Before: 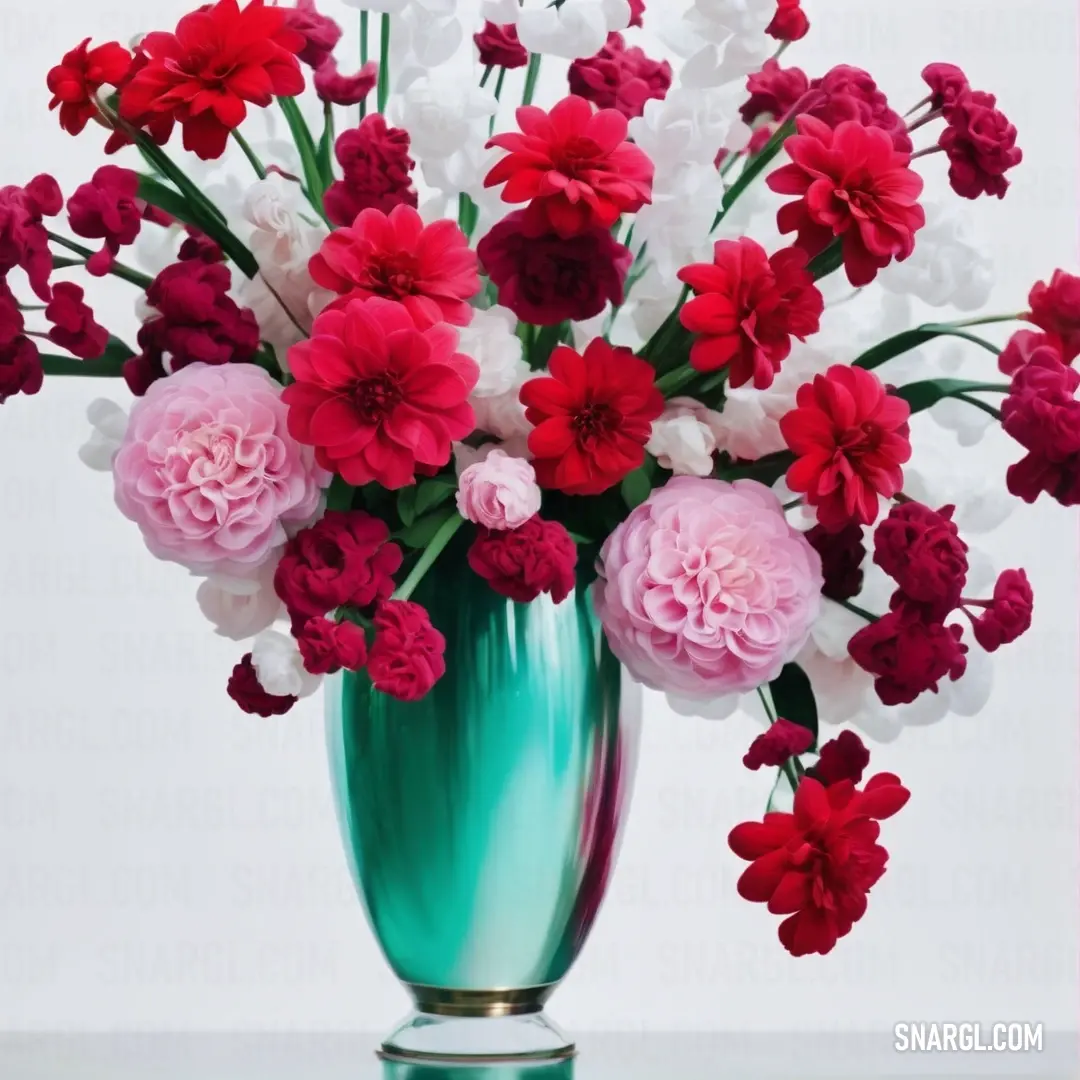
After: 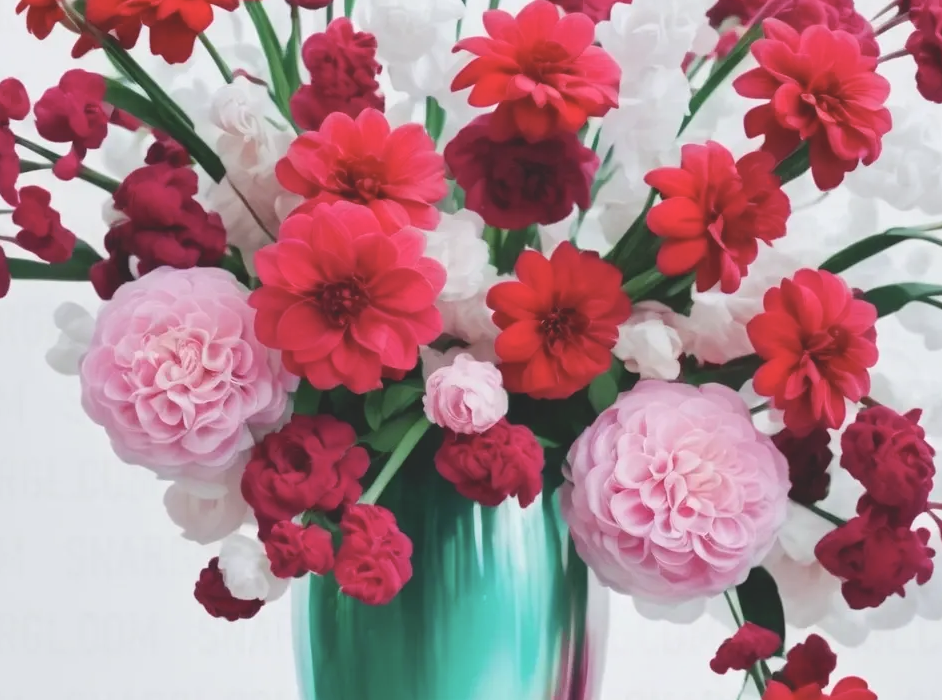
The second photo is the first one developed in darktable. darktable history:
tone curve: curves: ch0 [(0, 0.137) (1, 1)], preserve colors none
crop: left 3.131%, top 8.934%, right 9.639%, bottom 26.199%
